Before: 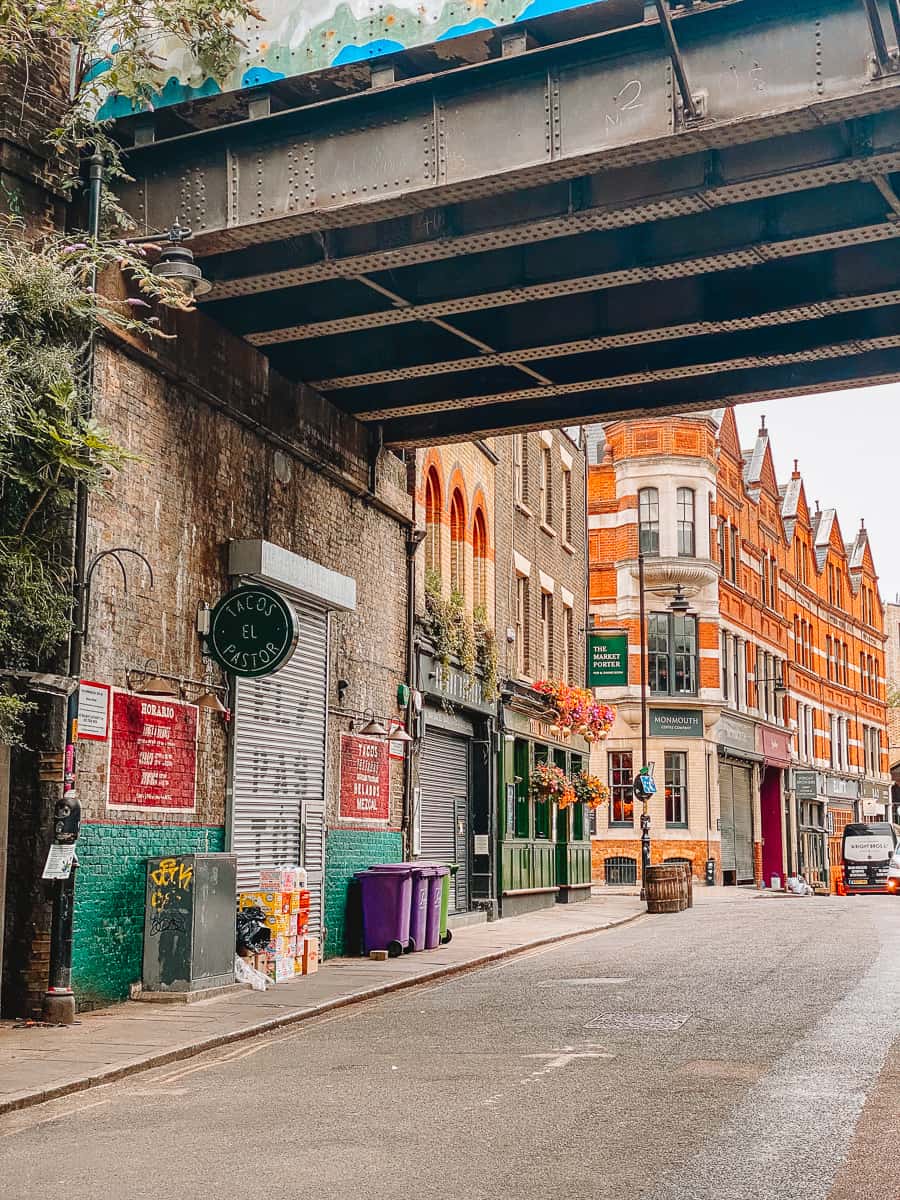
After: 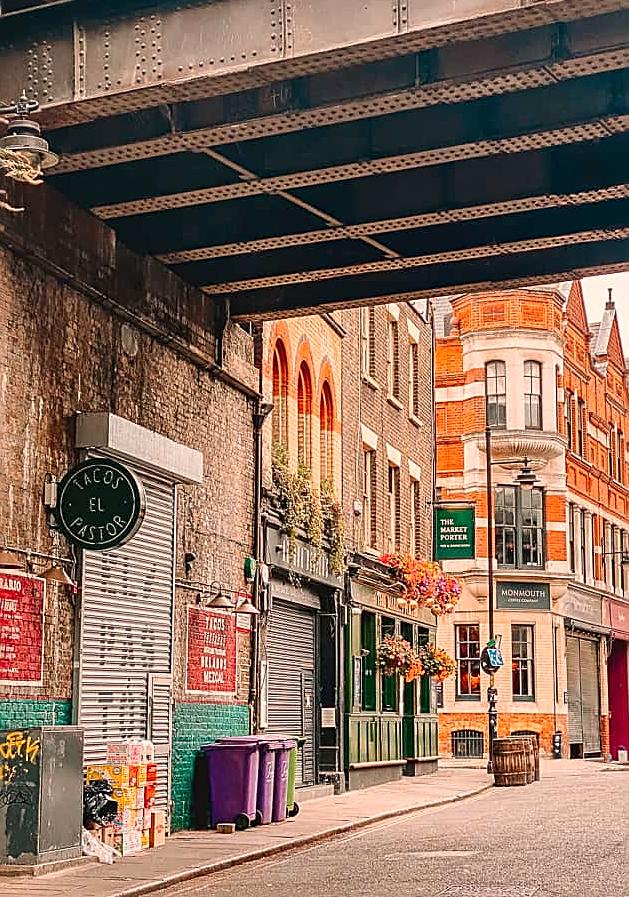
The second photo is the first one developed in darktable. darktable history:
sharpen: on, module defaults
crop and rotate: left 17.046%, top 10.659%, right 12.989%, bottom 14.553%
color balance: mode lift, gamma, gain (sRGB)
white balance: red 1.127, blue 0.943
